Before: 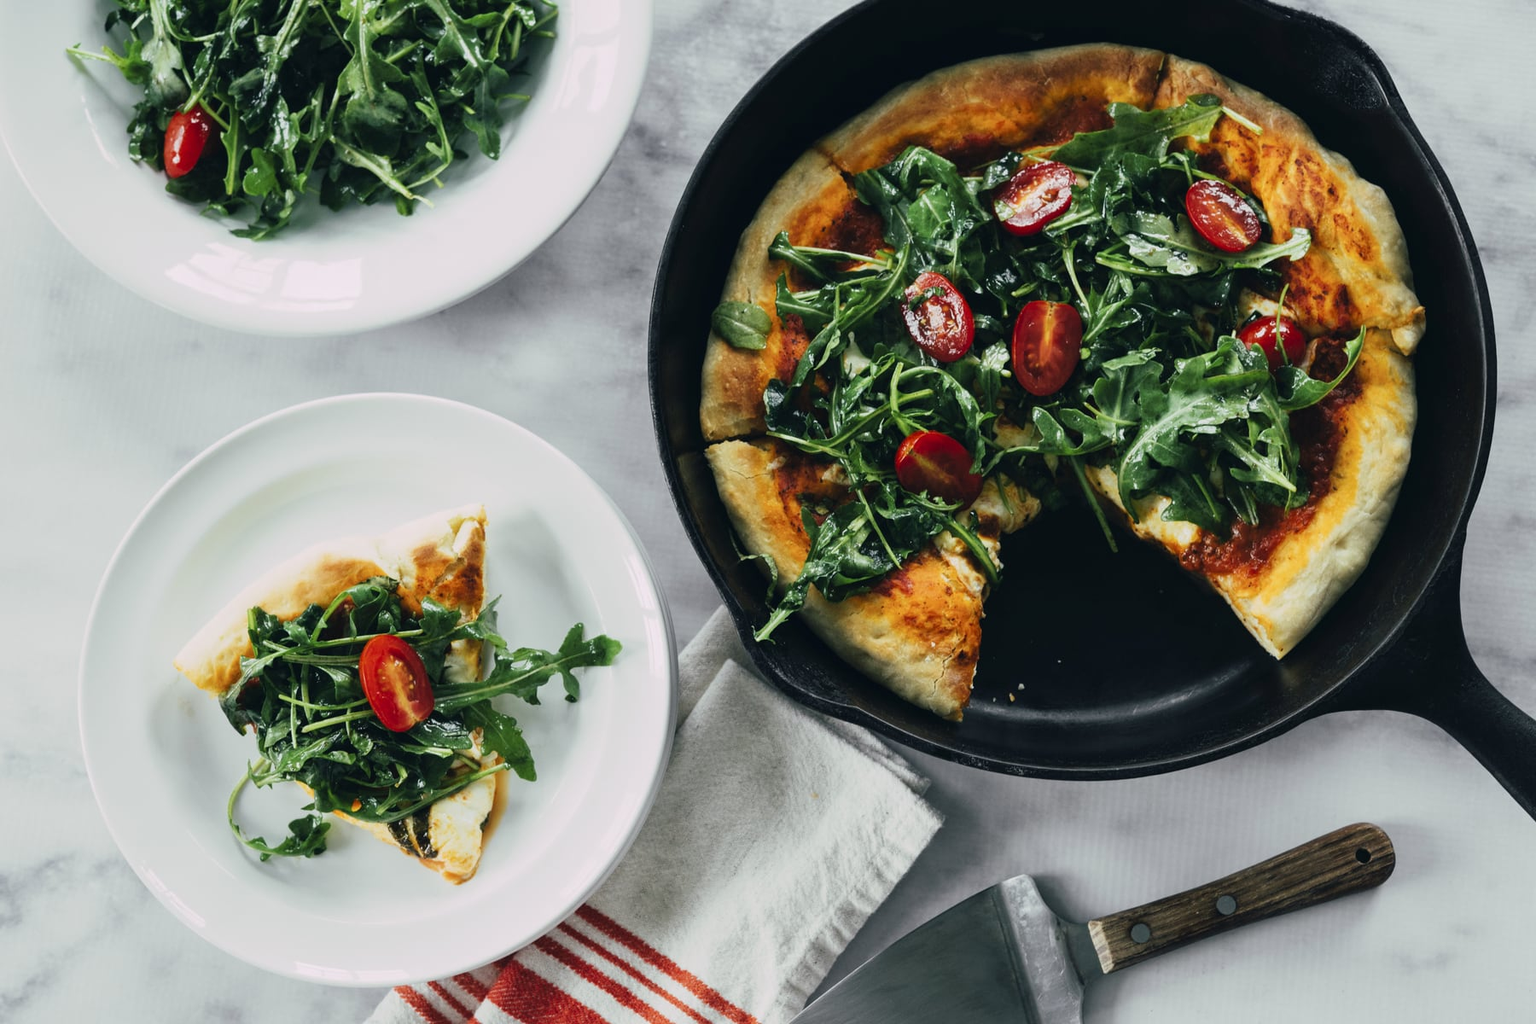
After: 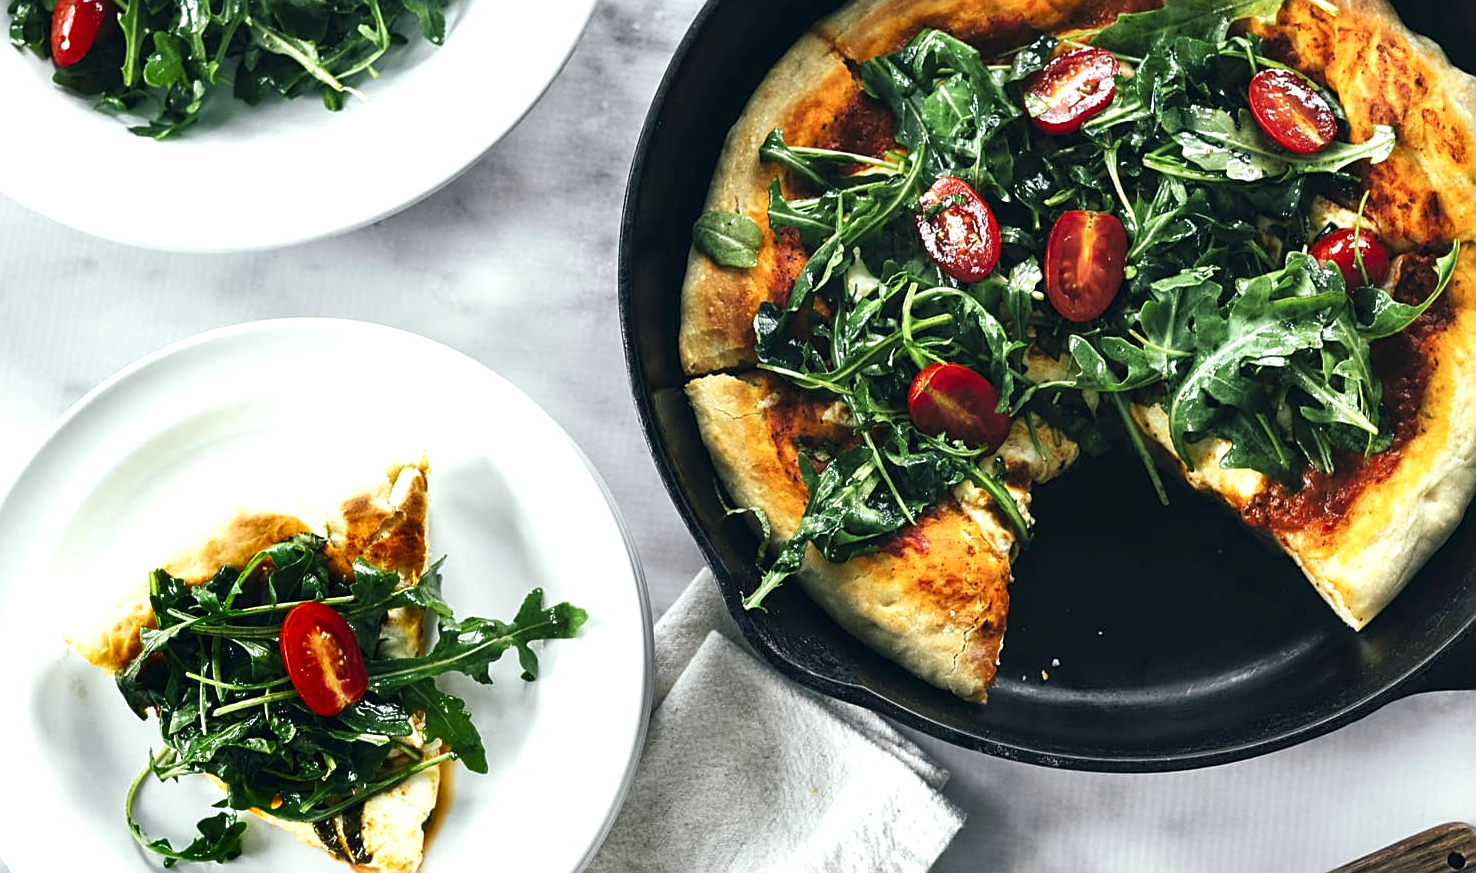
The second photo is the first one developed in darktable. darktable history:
exposure: exposure 0.648 EV, compensate highlight preservation false
sharpen: on, module defaults
shadows and highlights: radius 264.75, soften with gaussian
crop: left 7.856%, top 11.836%, right 10.12%, bottom 15.387%
local contrast: highlights 100%, shadows 100%, detail 120%, midtone range 0.2
